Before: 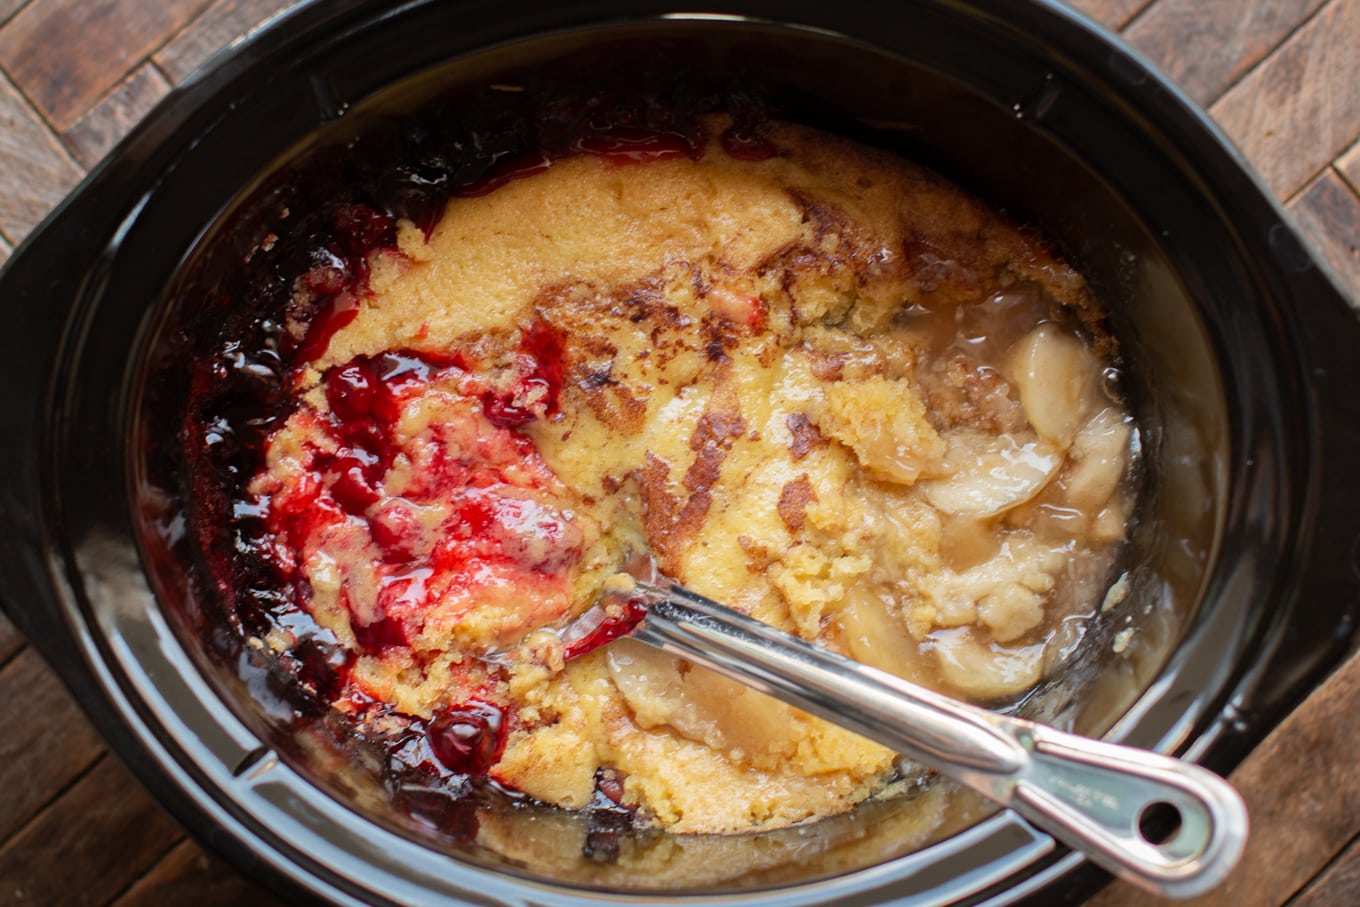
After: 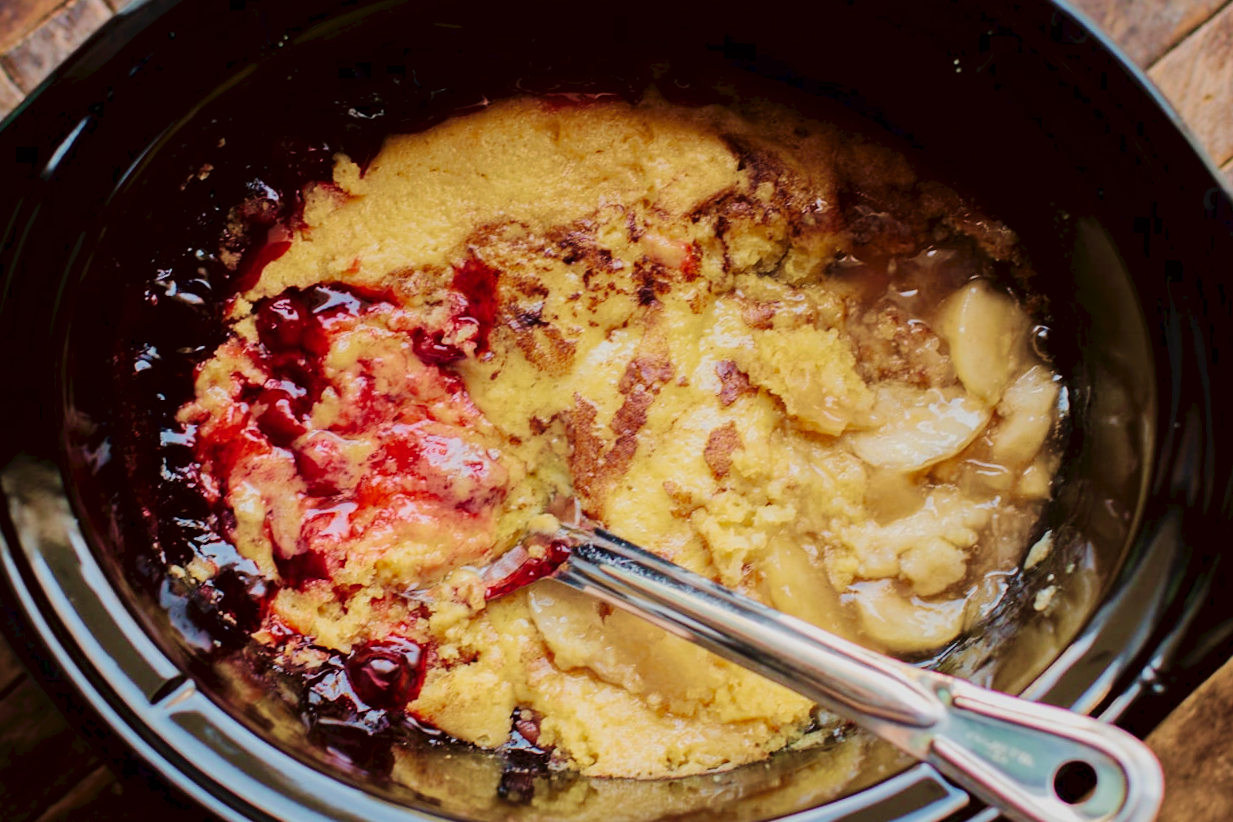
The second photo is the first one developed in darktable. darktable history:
crop and rotate: angle -1.96°, left 3.097%, top 4.154%, right 1.586%, bottom 0.529%
velvia: strength 75%
contrast brightness saturation: saturation -0.05
color correction: saturation 0.85
exposure: black level correction 0.011, exposure -0.478 EV, compensate highlight preservation false
tone curve: curves: ch0 [(0, 0) (0.003, 0.034) (0.011, 0.038) (0.025, 0.046) (0.044, 0.054) (0.069, 0.06) (0.1, 0.079) (0.136, 0.114) (0.177, 0.151) (0.224, 0.213) (0.277, 0.293) (0.335, 0.385) (0.399, 0.482) (0.468, 0.578) (0.543, 0.655) (0.623, 0.724) (0.709, 0.786) (0.801, 0.854) (0.898, 0.922) (1, 1)], preserve colors none
tone equalizer: -8 EV -0.002 EV, -7 EV 0.005 EV, -6 EV -0.009 EV, -5 EV 0.011 EV, -4 EV -0.012 EV, -3 EV 0.007 EV, -2 EV -0.062 EV, -1 EV -0.293 EV, +0 EV -0.582 EV, smoothing diameter 2%, edges refinement/feathering 20, mask exposure compensation -1.57 EV, filter diffusion 5
